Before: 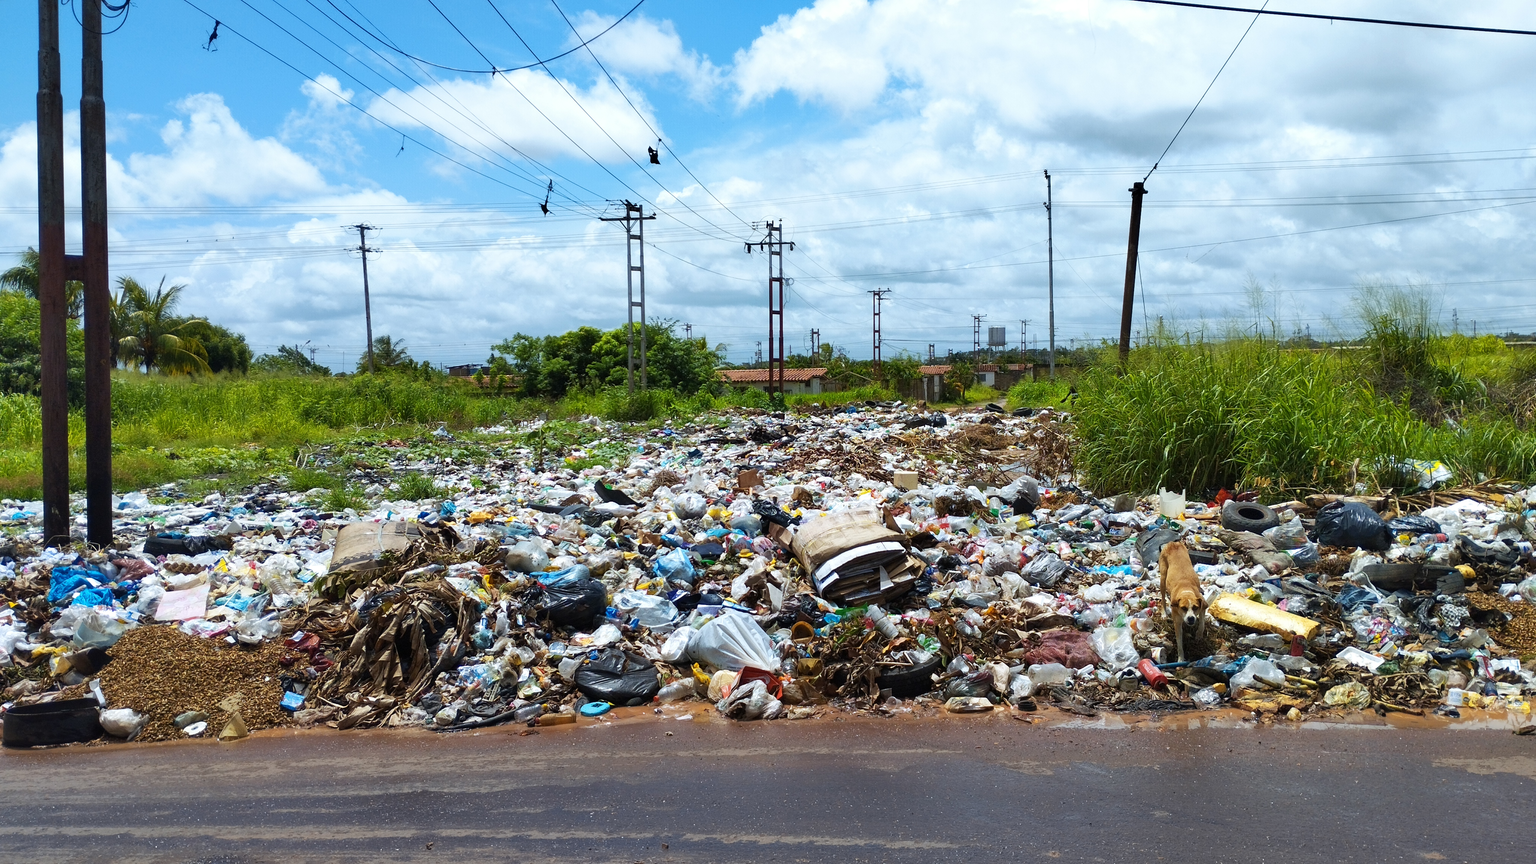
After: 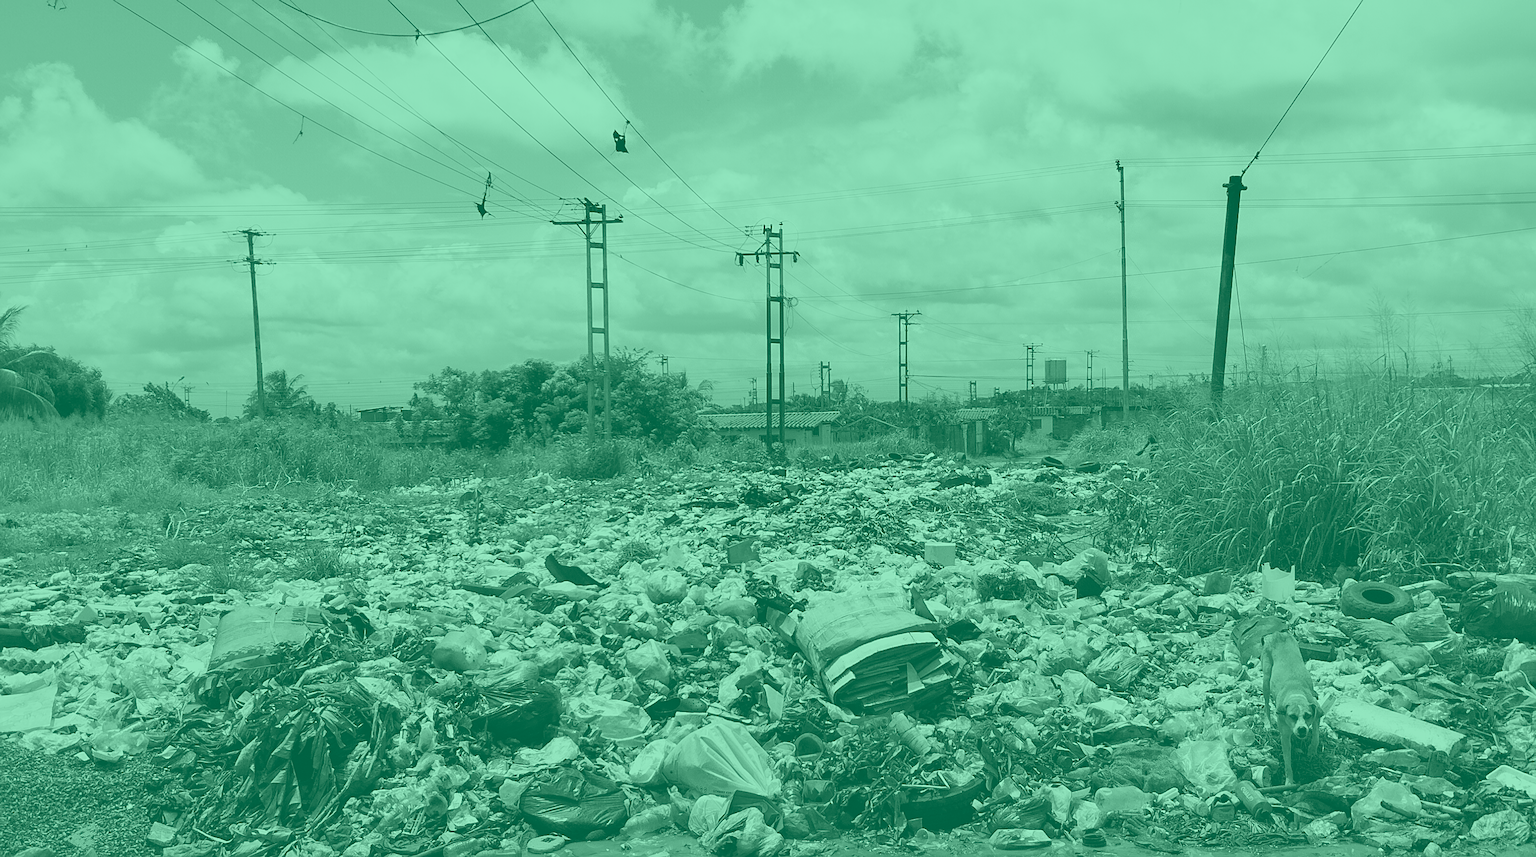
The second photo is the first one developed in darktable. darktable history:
sharpen: on, module defaults
crop and rotate: left 10.77%, top 5.1%, right 10.41%, bottom 16.76%
colorize: hue 147.6°, saturation 65%, lightness 21.64%
